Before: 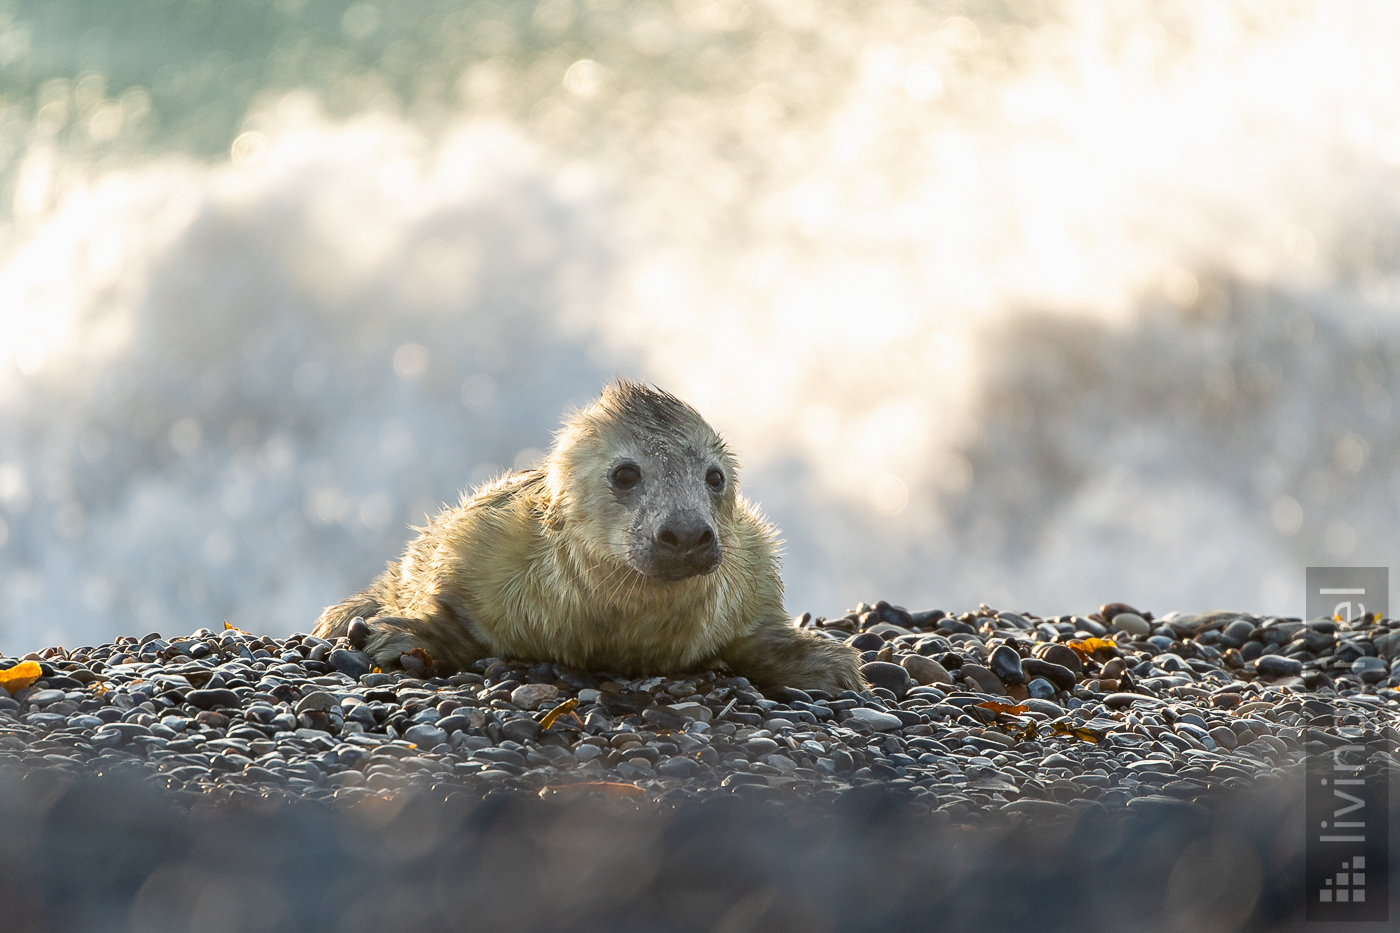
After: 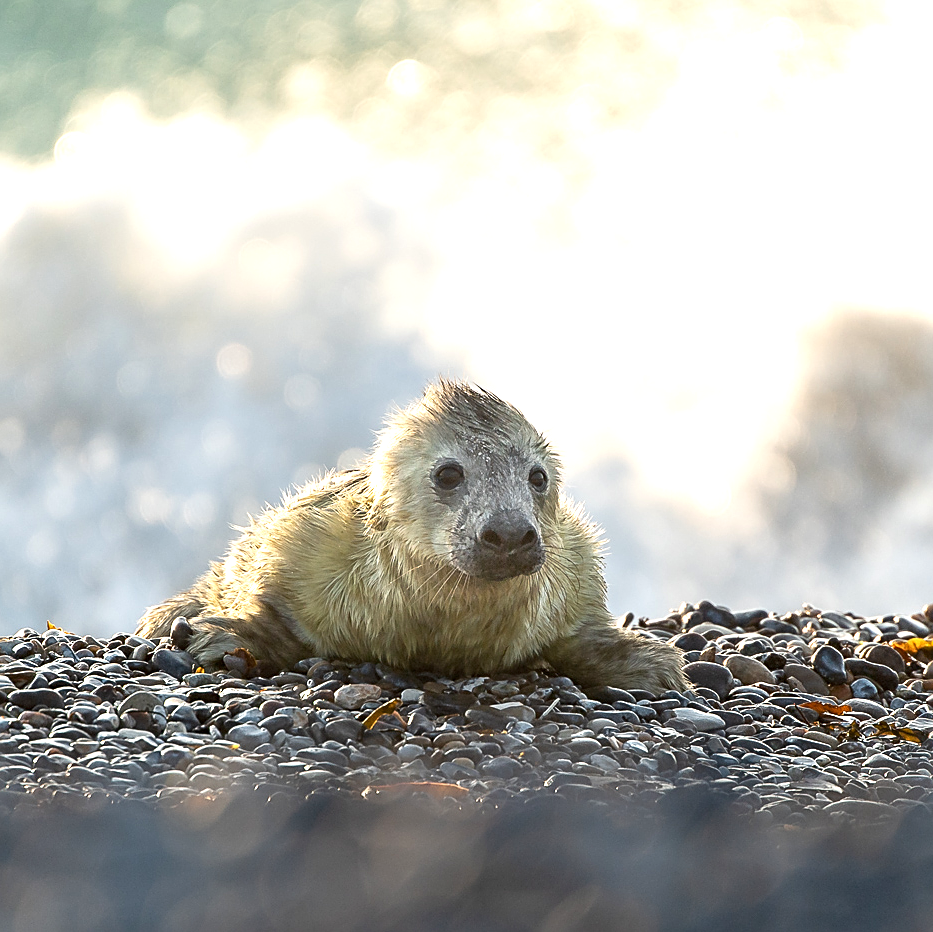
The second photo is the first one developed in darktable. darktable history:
sharpen: on, module defaults
exposure: black level correction 0.001, exposure 0.5 EV, compensate exposure bias true, compensate highlight preservation false
crop and rotate: left 12.673%, right 20.66%
